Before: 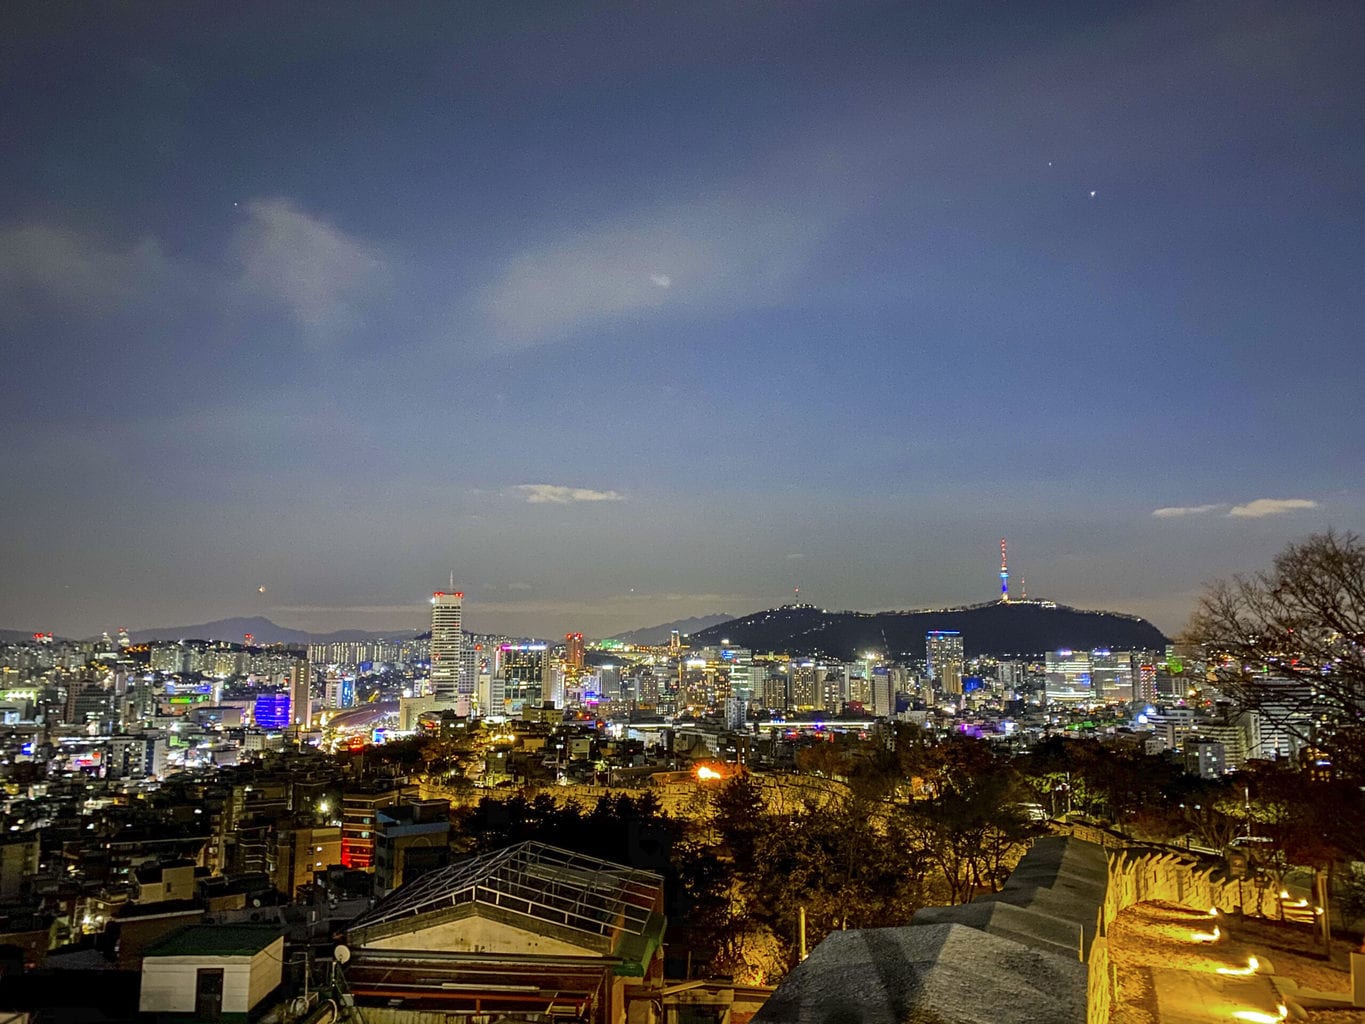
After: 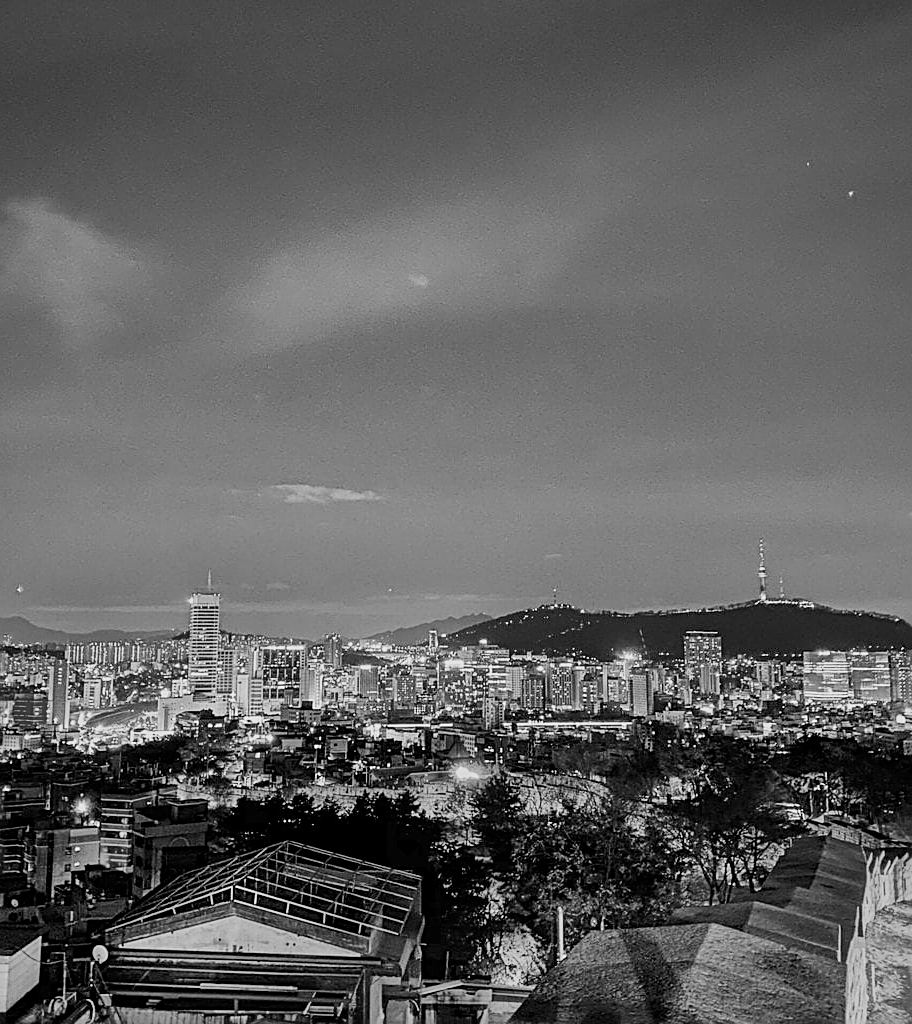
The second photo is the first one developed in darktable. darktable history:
exposure: exposure 0.2 EV, compensate highlight preservation false
sharpen: amount 0.575
white balance: emerald 1
contrast brightness saturation: contrast 0.2, brightness 0.16, saturation 0.22
monochrome: a -92.57, b 58.91
shadows and highlights: shadows 80.73, white point adjustment -9.07, highlights -61.46, soften with gaussian
crop and rotate: left 17.732%, right 15.423%
